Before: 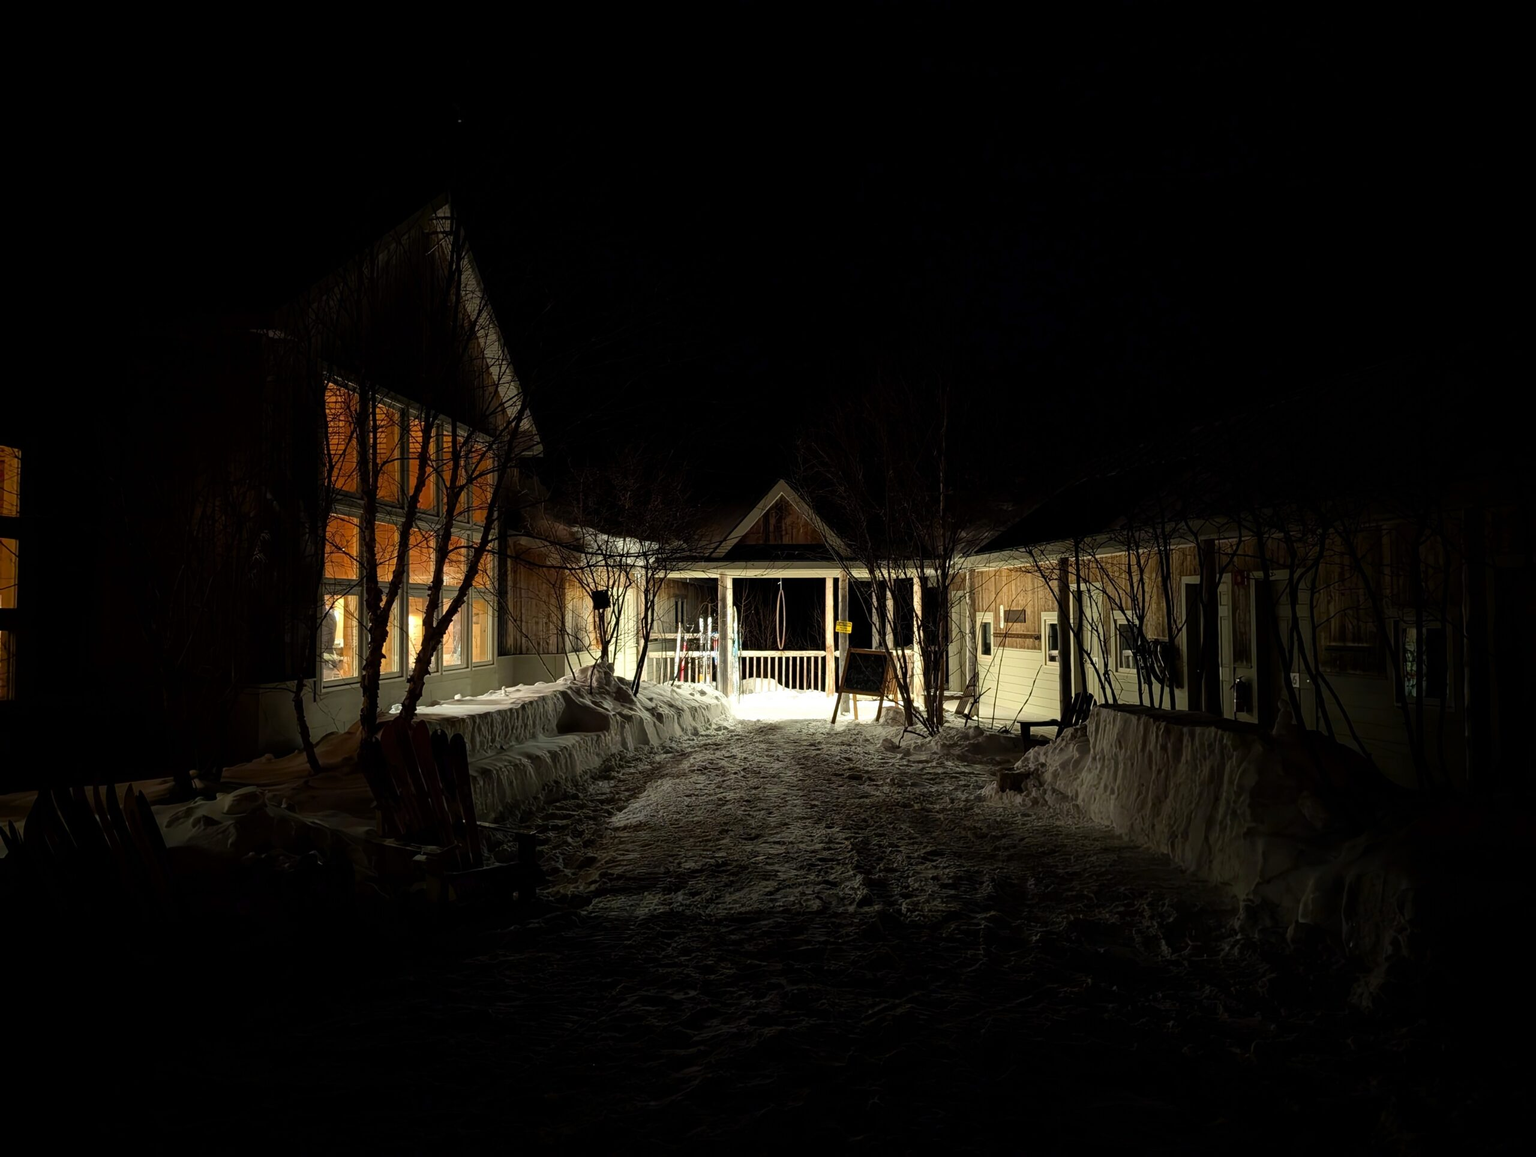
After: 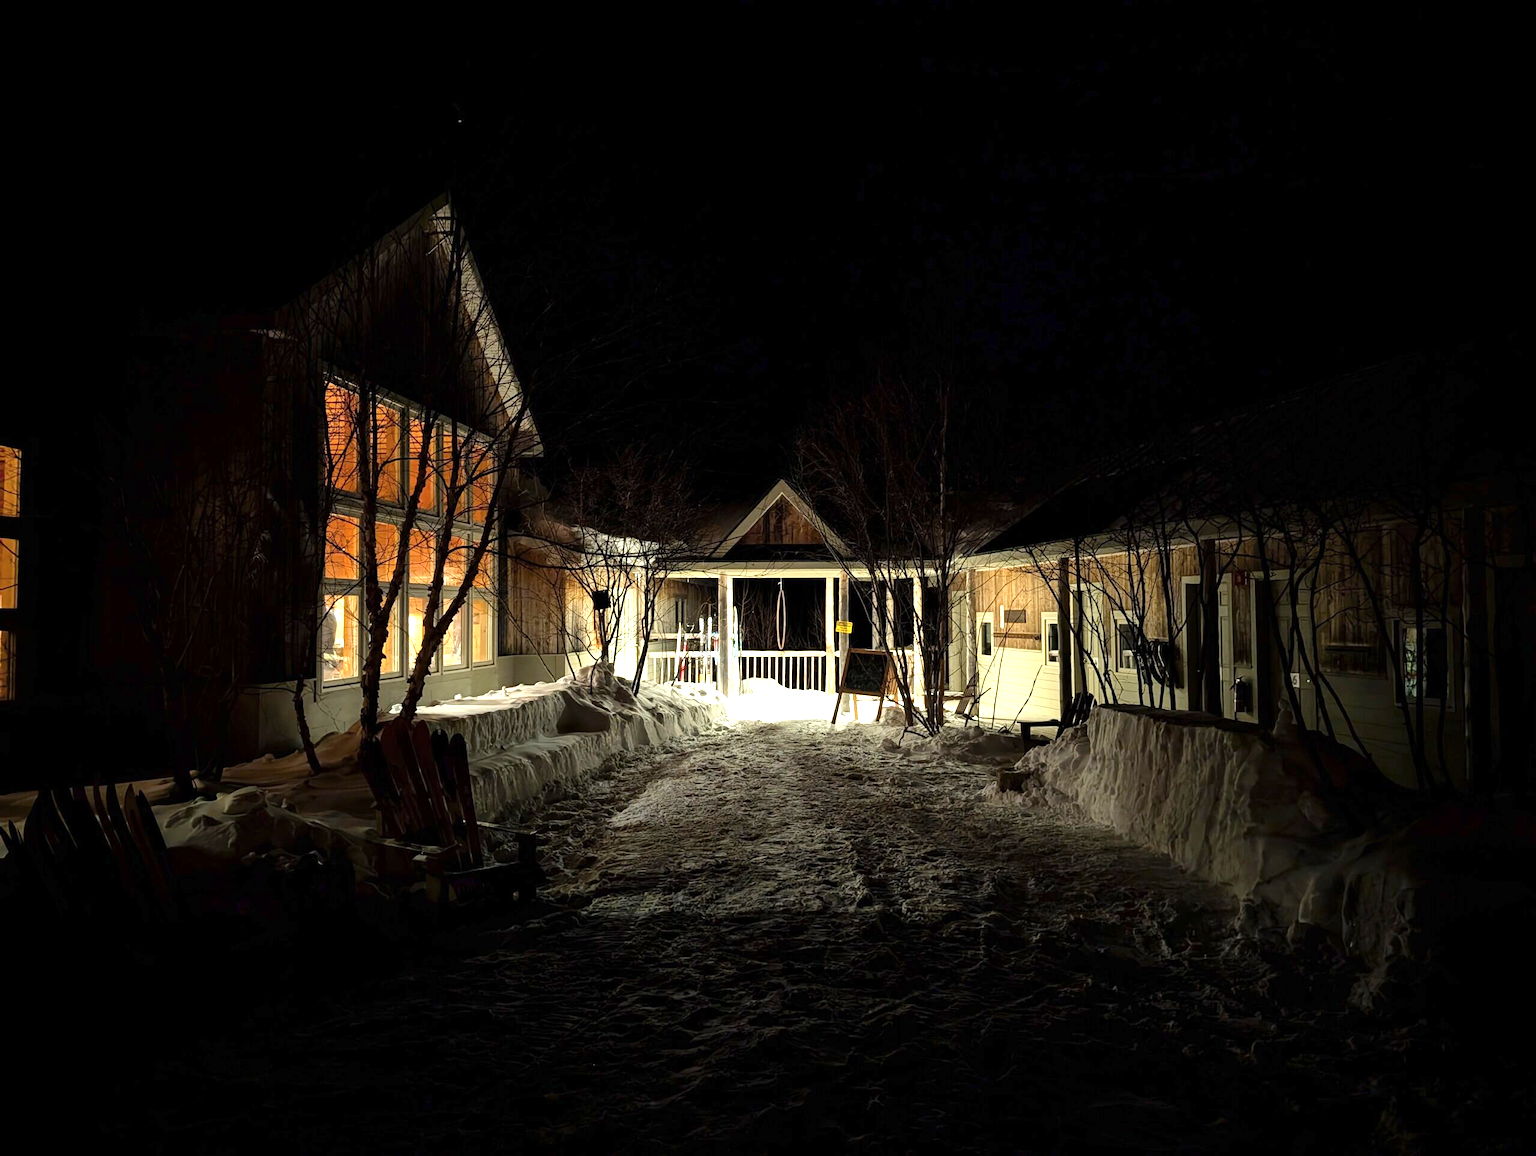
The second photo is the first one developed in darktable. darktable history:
shadows and highlights: shadows 36.54, highlights -27.95, soften with gaussian
exposure: exposure 0.916 EV, compensate exposure bias true, compensate highlight preservation false
